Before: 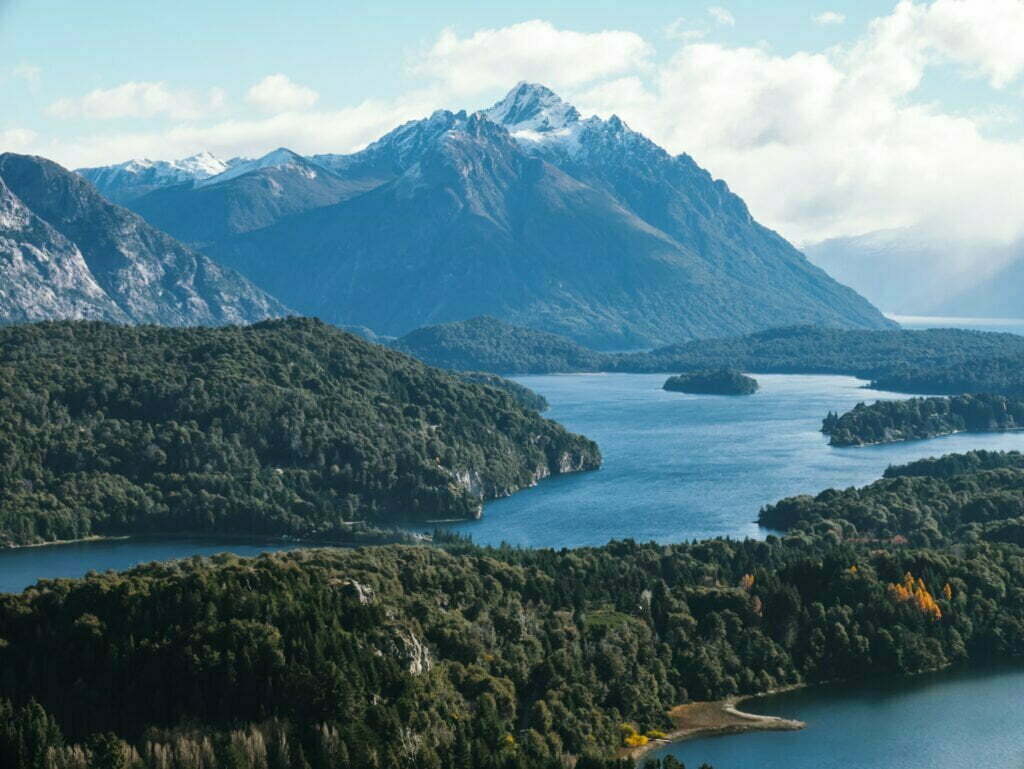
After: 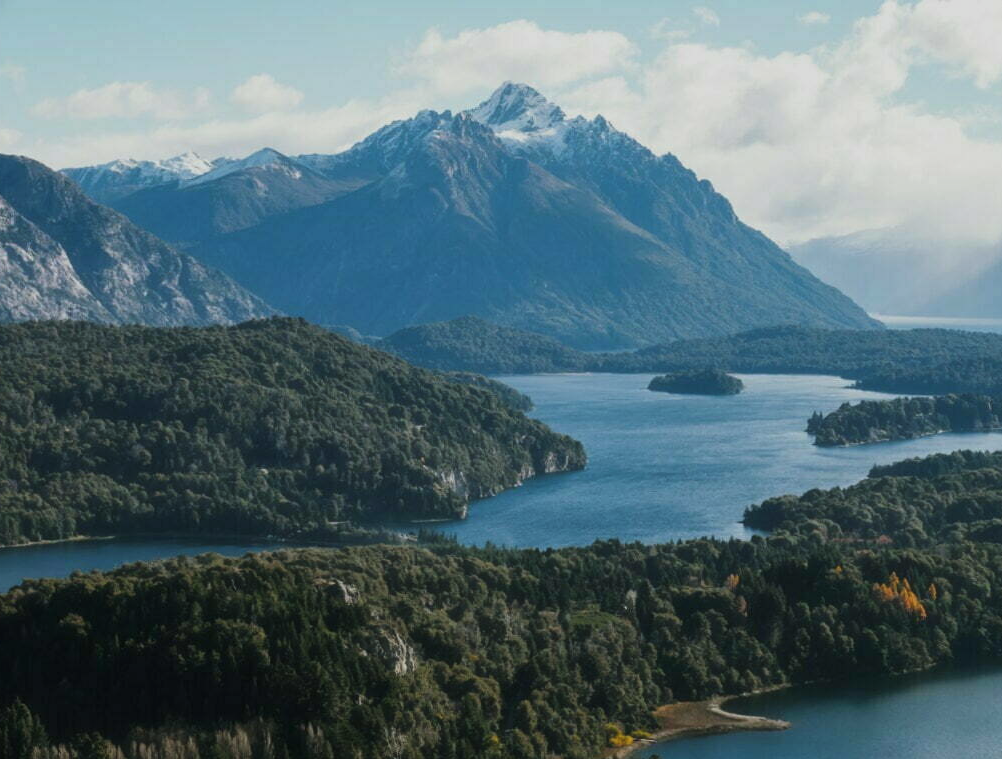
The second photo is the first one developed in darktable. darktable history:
crop and rotate: left 1.528%, right 0.615%, bottom 1.24%
haze removal: strength -0.101, compatibility mode true, adaptive false
exposure: exposure -0.489 EV, compensate highlight preservation false
